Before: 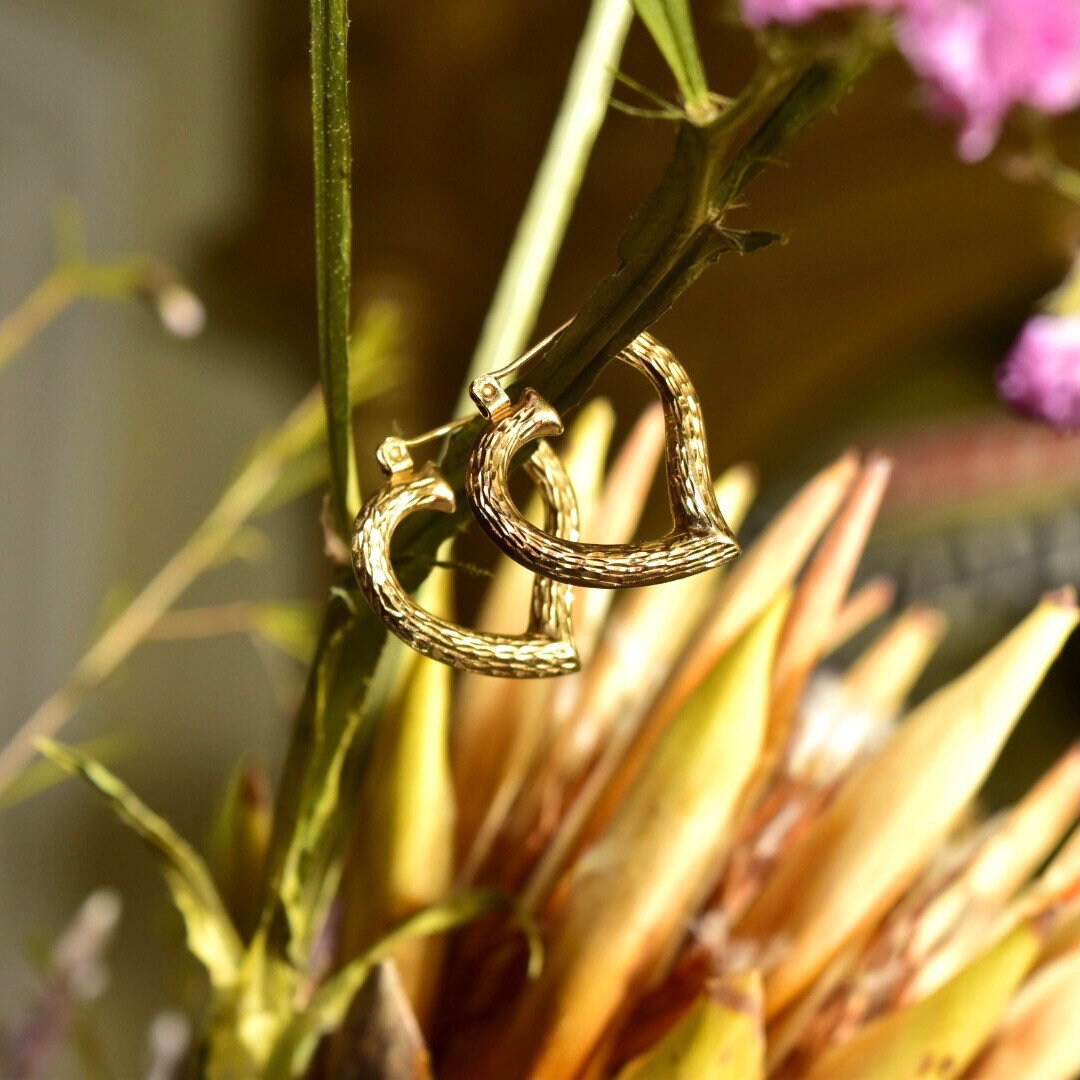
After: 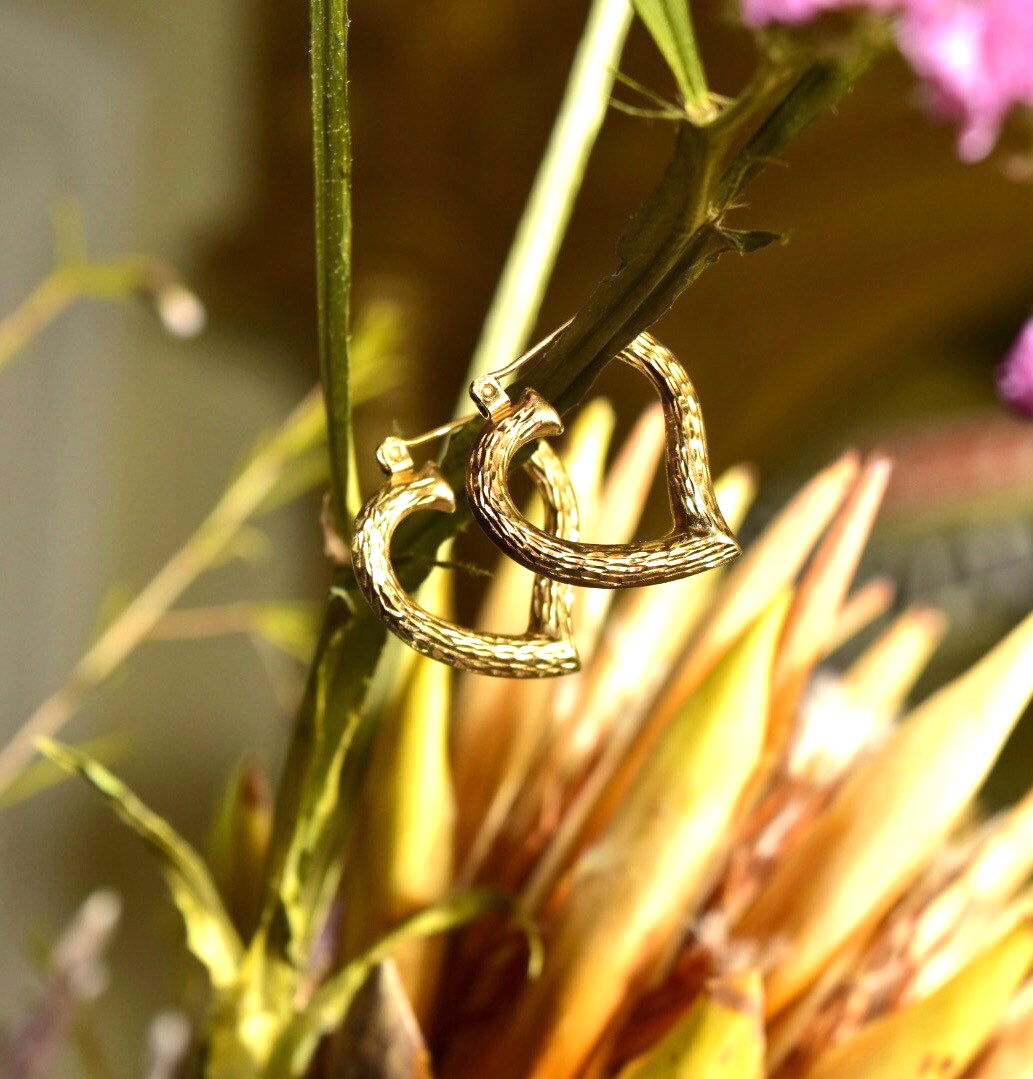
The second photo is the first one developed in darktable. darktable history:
exposure: exposure 0.375 EV, compensate highlight preservation false
crop: right 4.331%, bottom 0.022%
